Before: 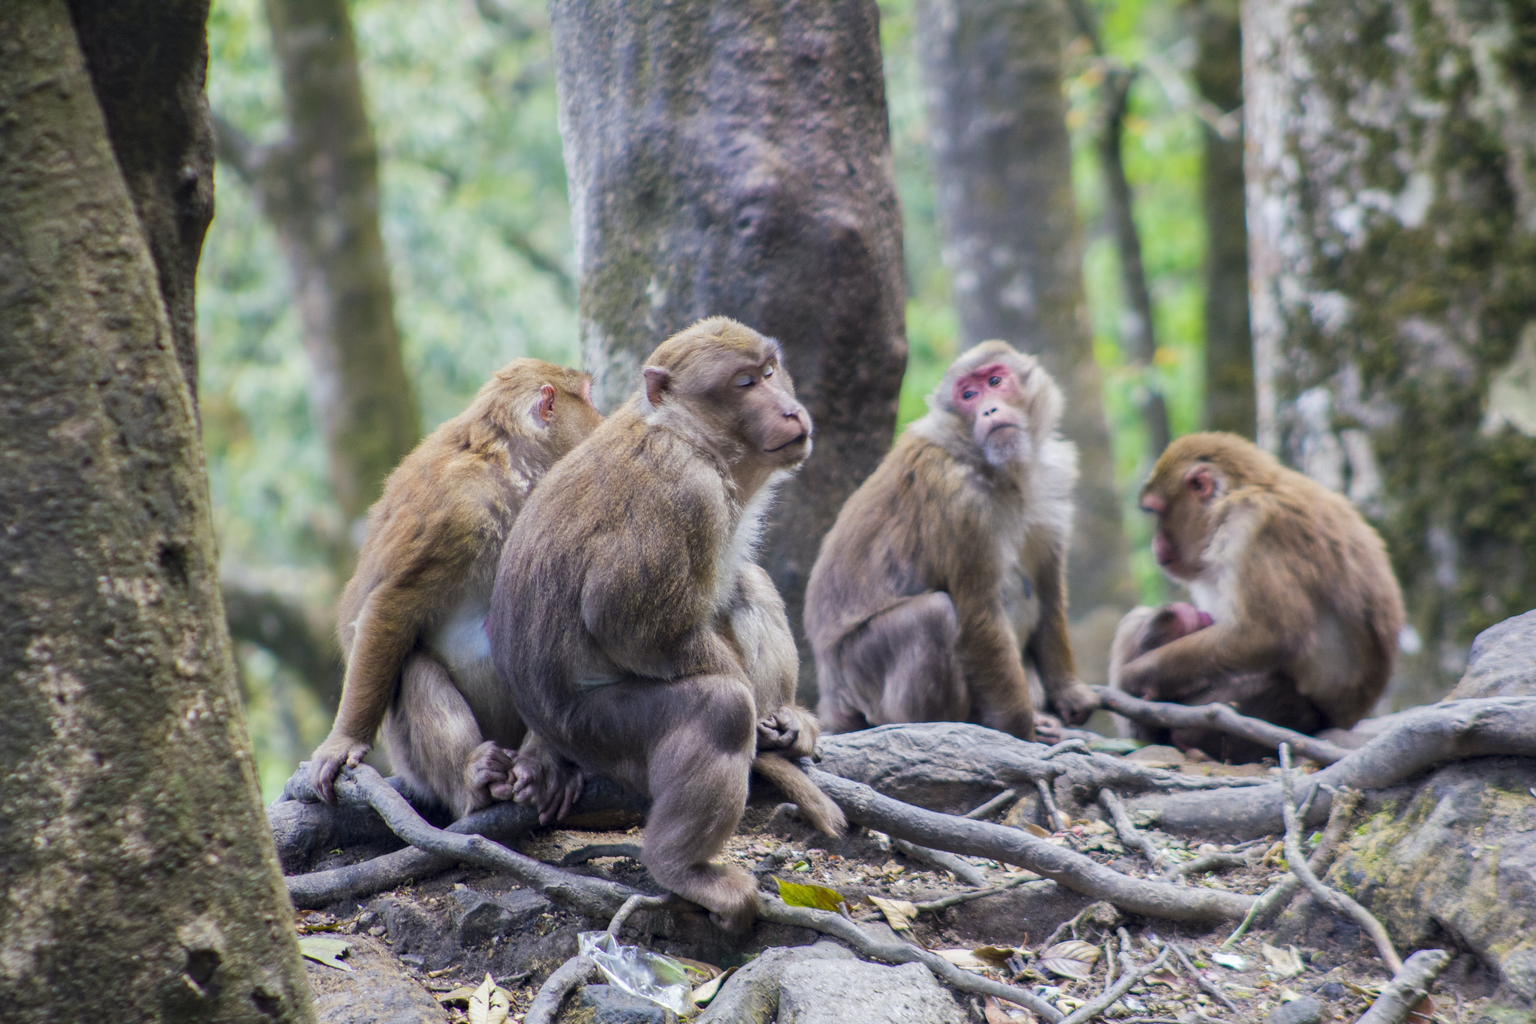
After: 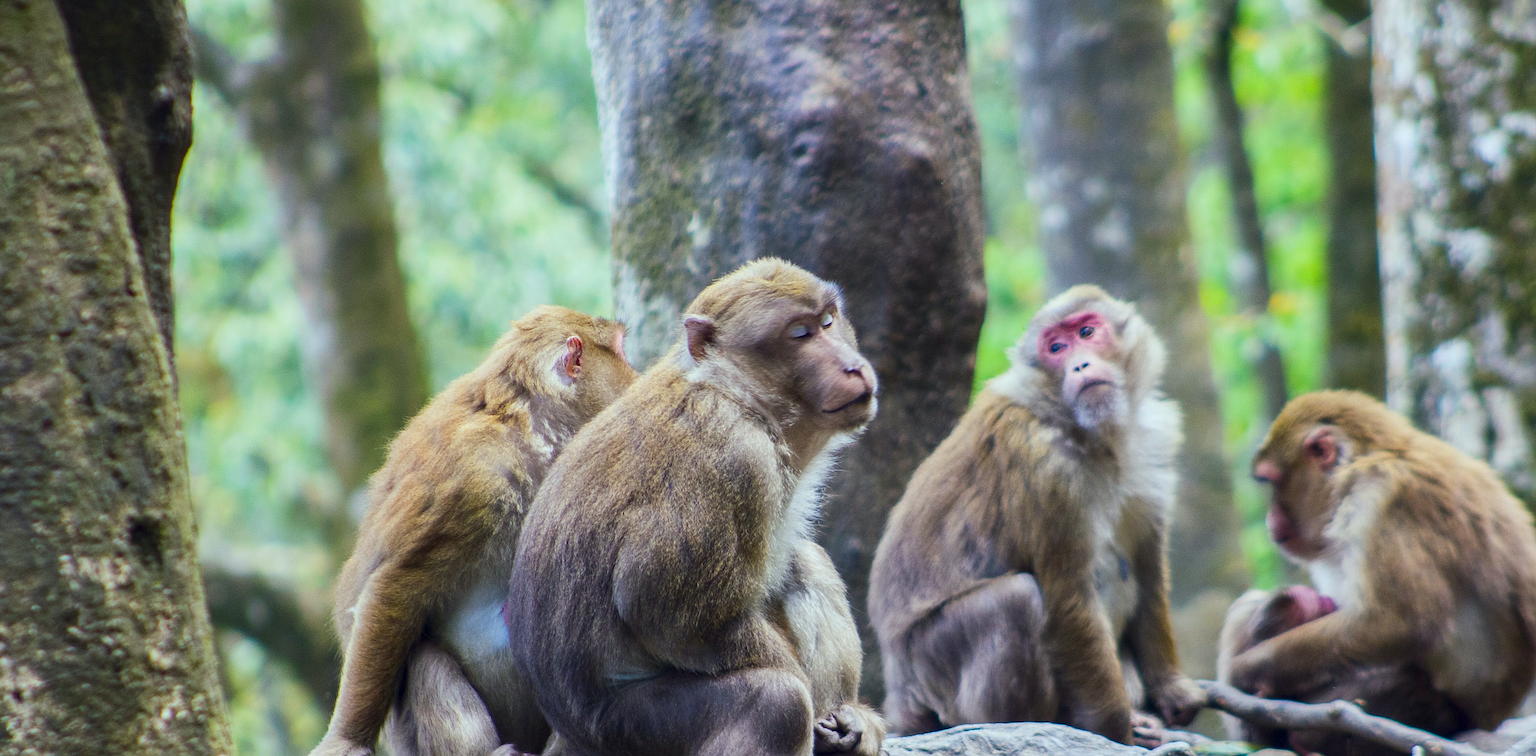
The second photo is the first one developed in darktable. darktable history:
color correction: highlights a* -6.69, highlights b* 0.49
sharpen: on, module defaults
crop: left 3.015%, top 8.969%, right 9.647%, bottom 26.457%
contrast brightness saturation: contrast 0.16, saturation 0.32
